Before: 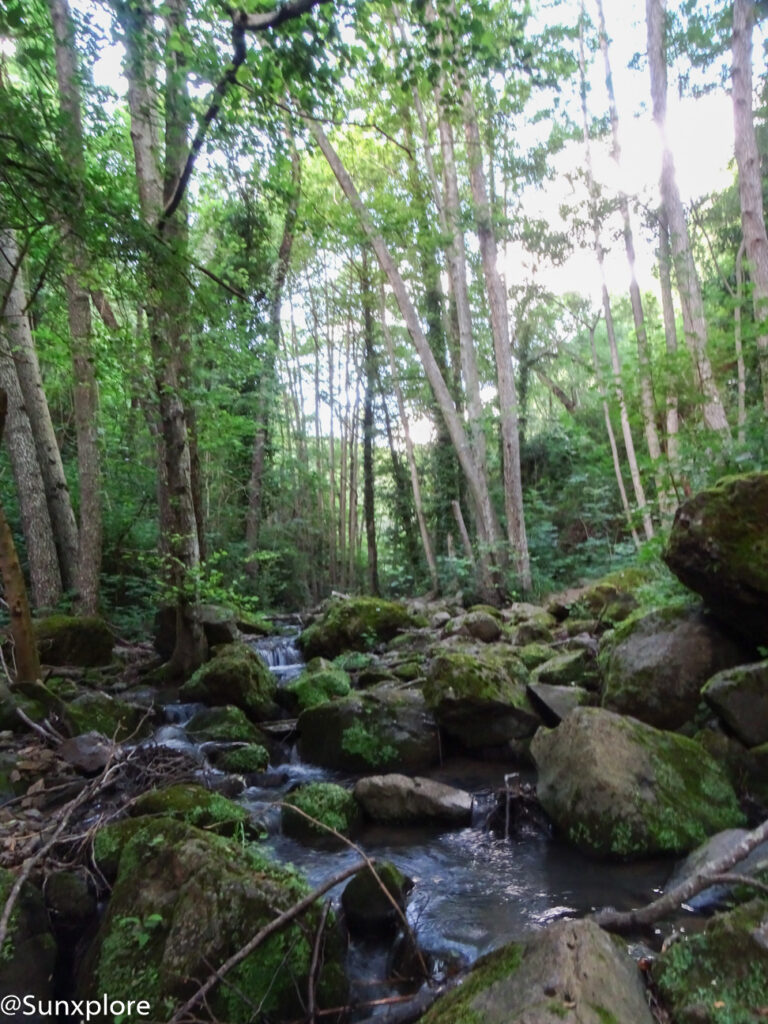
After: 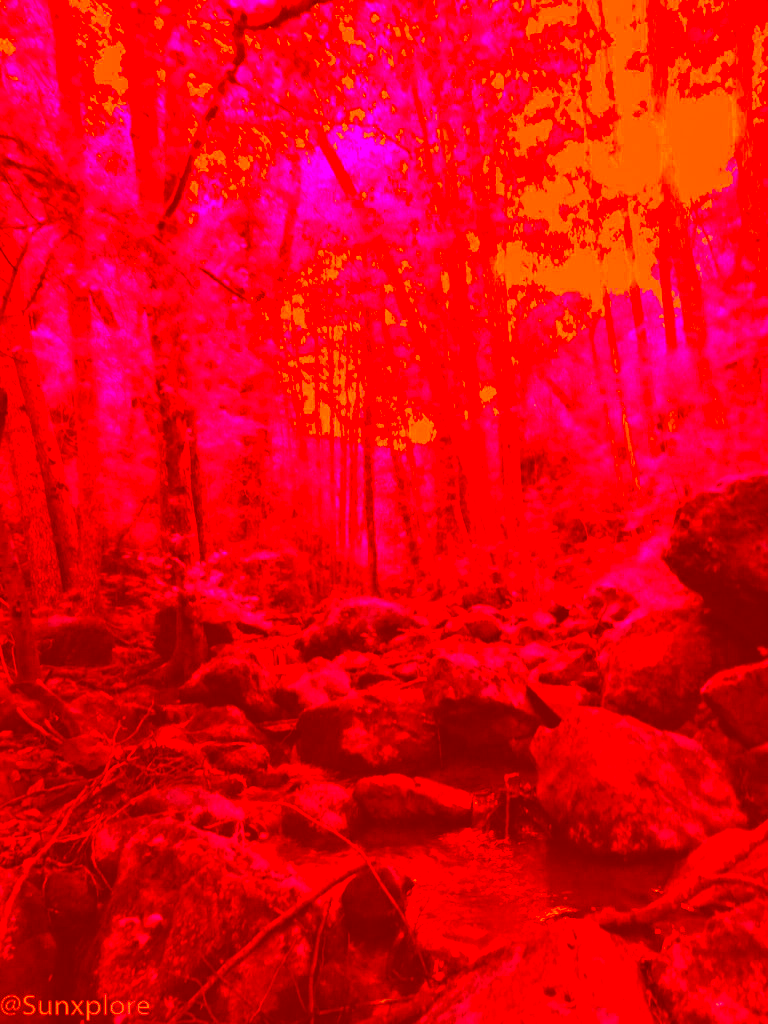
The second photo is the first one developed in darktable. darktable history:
exposure: exposure 0.178 EV, compensate exposure bias true, compensate highlight preservation false
color correction: highlights a* -39.68, highlights b* -40, shadows a* -40, shadows b* -40, saturation -3
